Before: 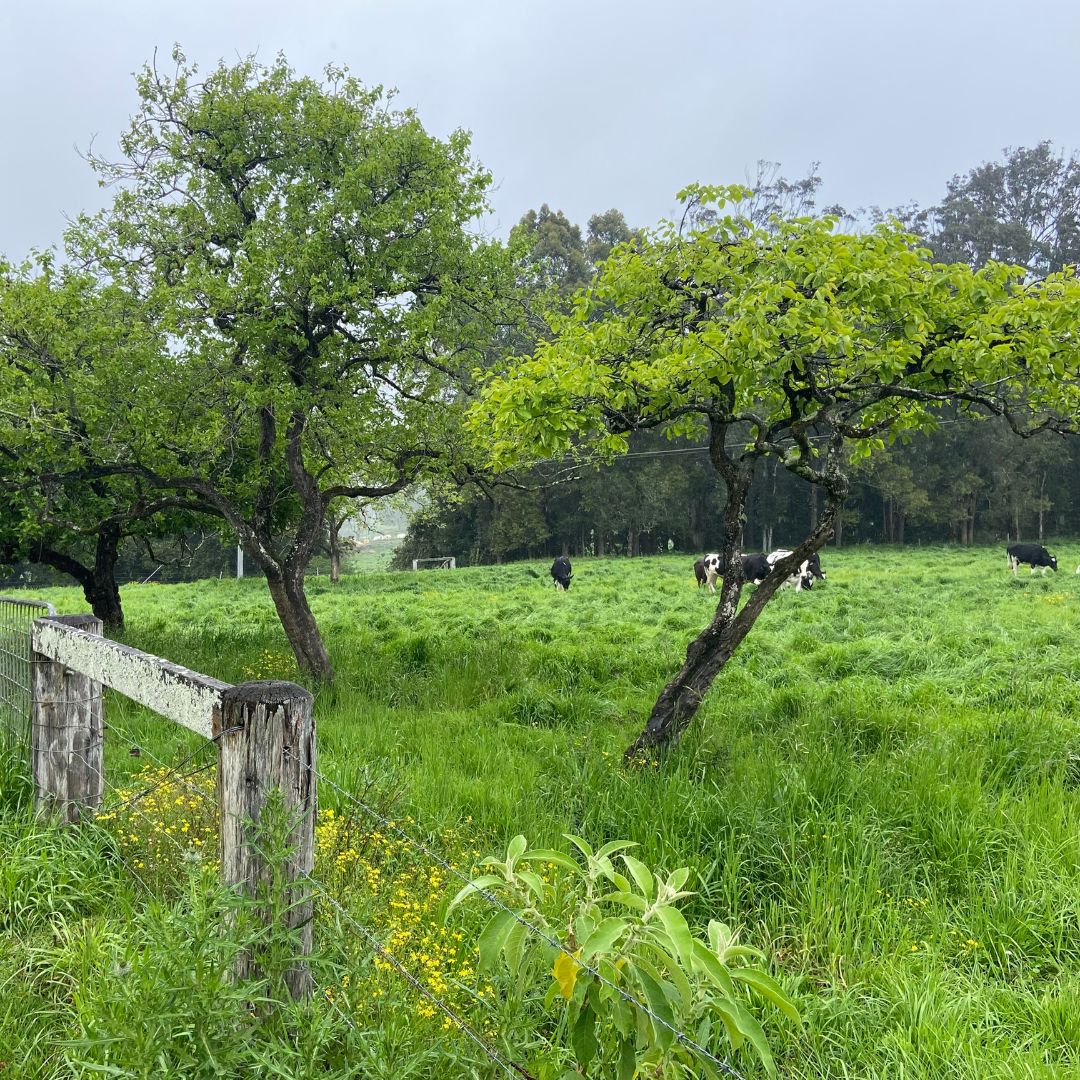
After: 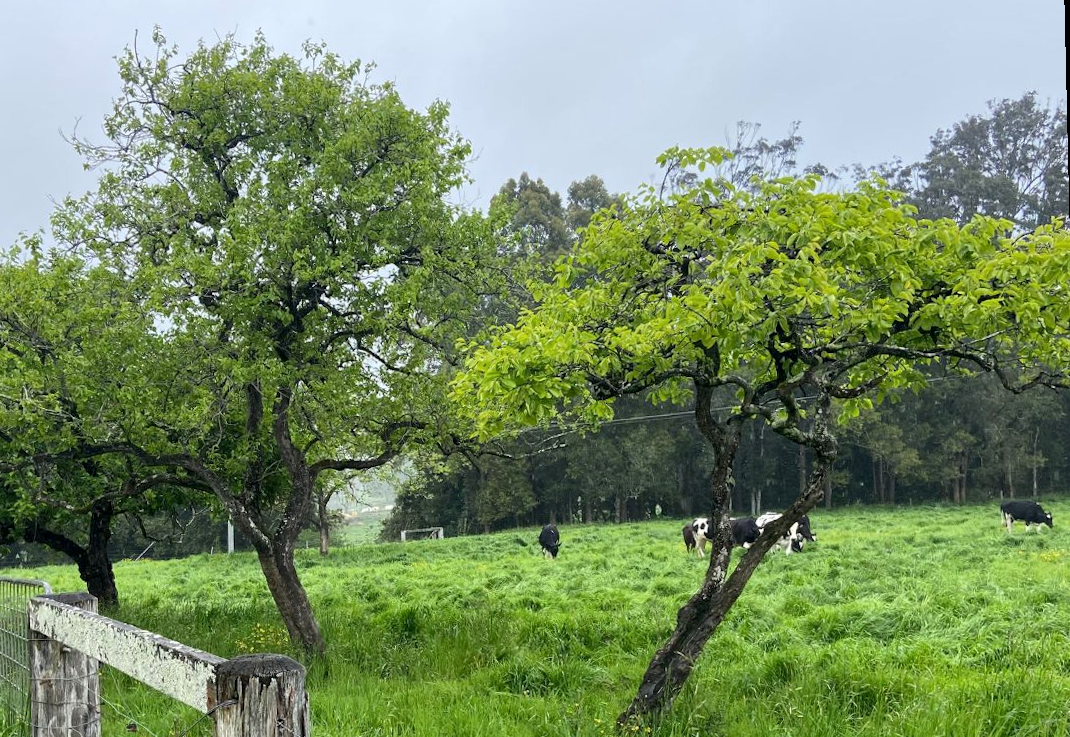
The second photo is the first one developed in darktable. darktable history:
rotate and perspective: rotation -1.32°, lens shift (horizontal) -0.031, crop left 0.015, crop right 0.985, crop top 0.047, crop bottom 0.982
crop: bottom 28.576%
local contrast: mode bilateral grid, contrast 20, coarseness 50, detail 120%, midtone range 0.2
